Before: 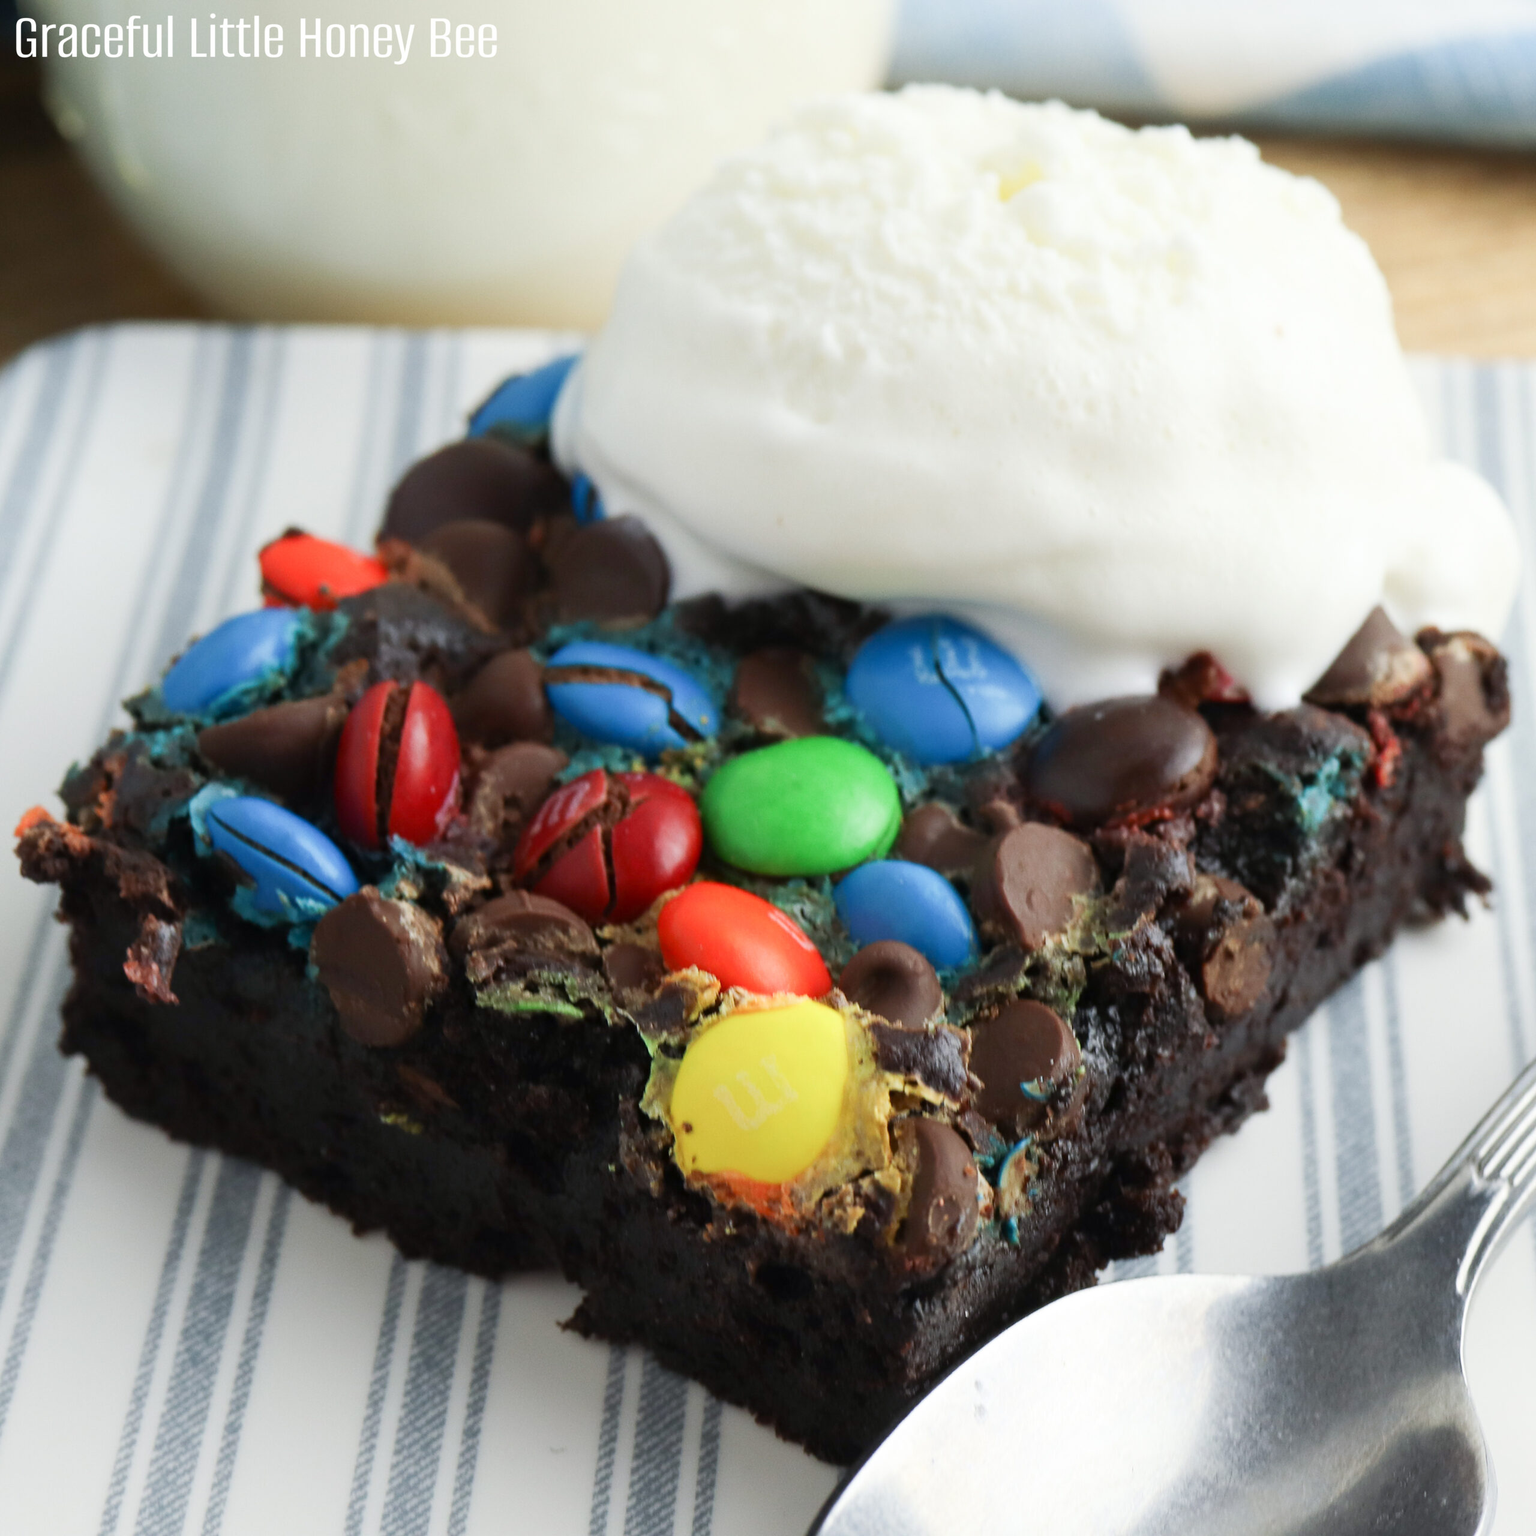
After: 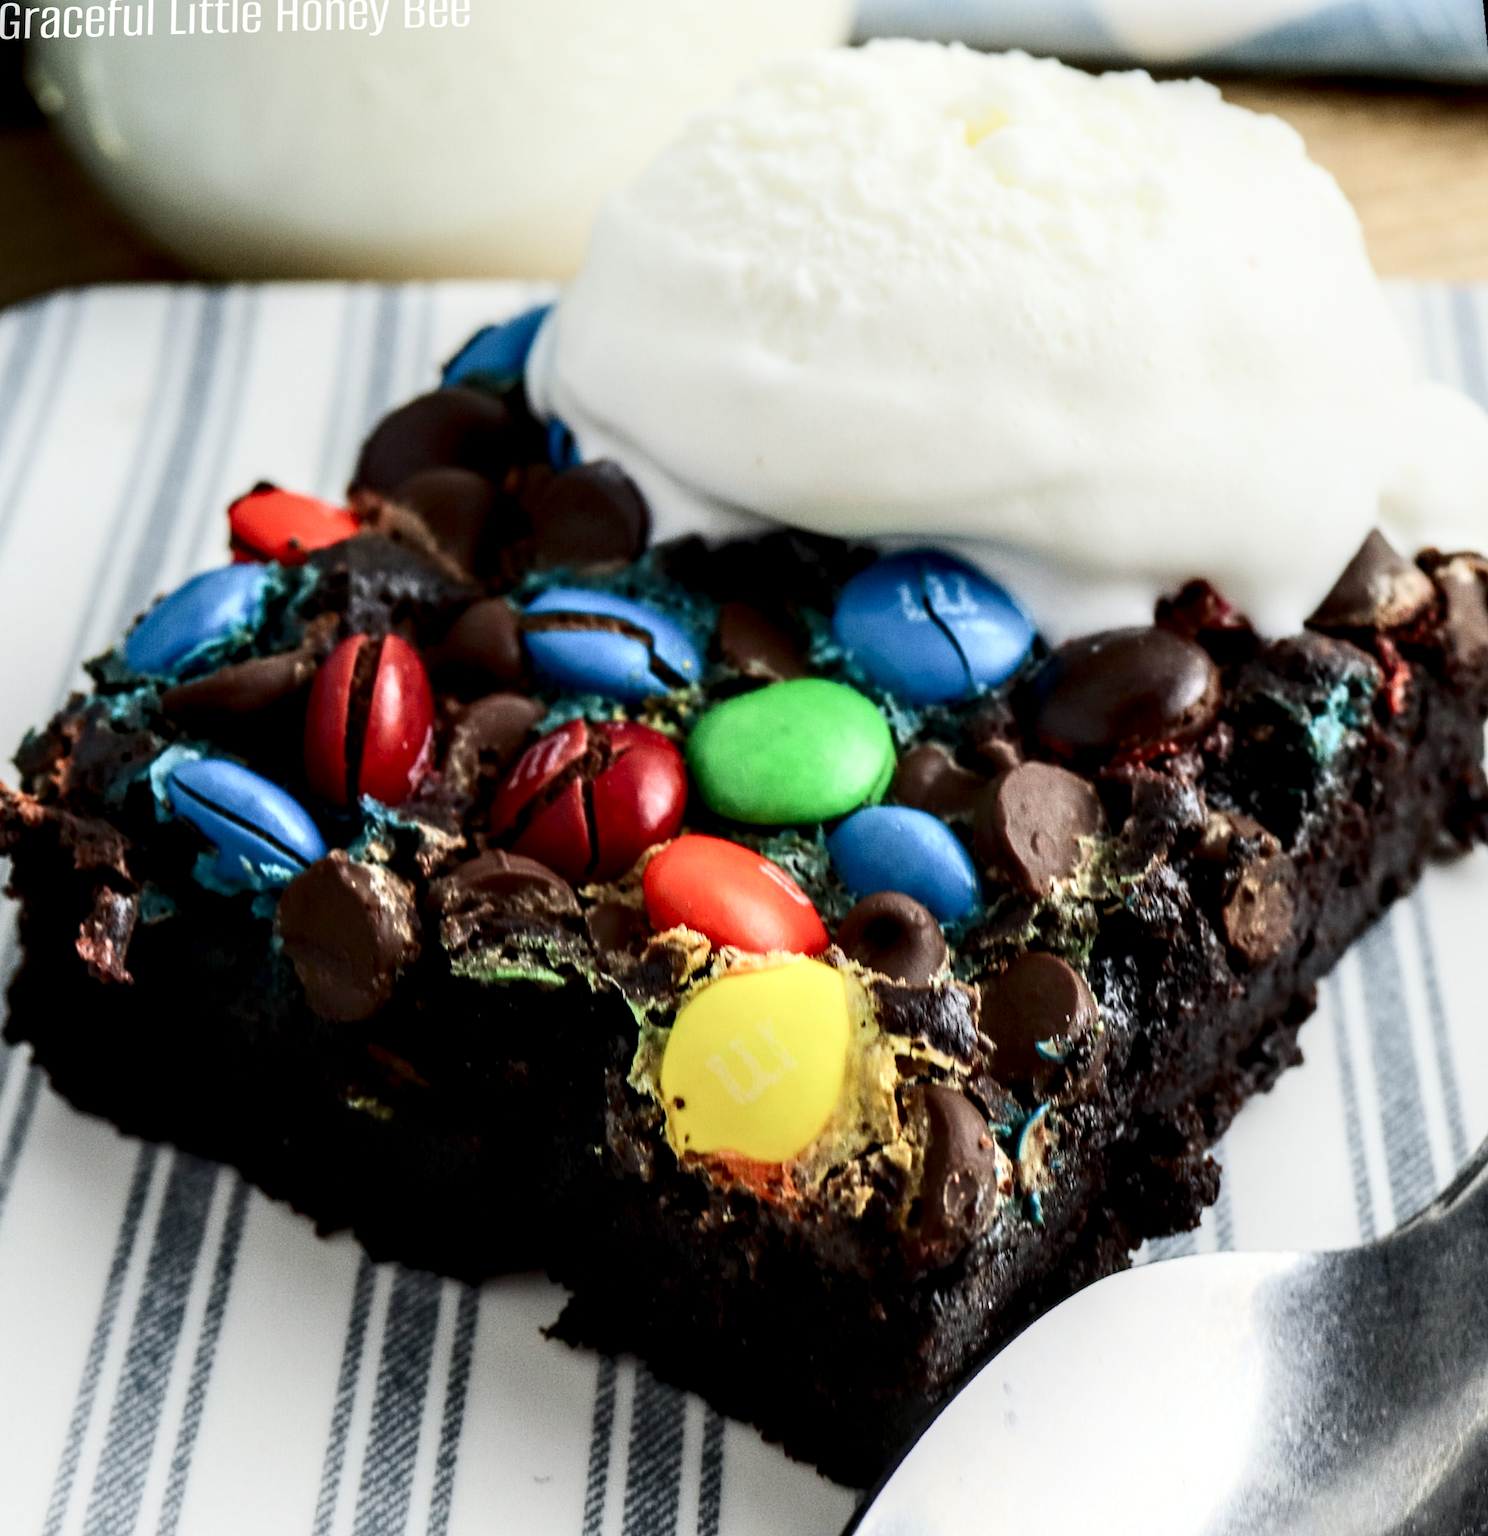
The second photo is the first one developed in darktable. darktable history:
contrast brightness saturation: contrast 0.28
local contrast: highlights 20%, shadows 70%, detail 170%
rotate and perspective: rotation -1.68°, lens shift (vertical) -0.146, crop left 0.049, crop right 0.912, crop top 0.032, crop bottom 0.96
